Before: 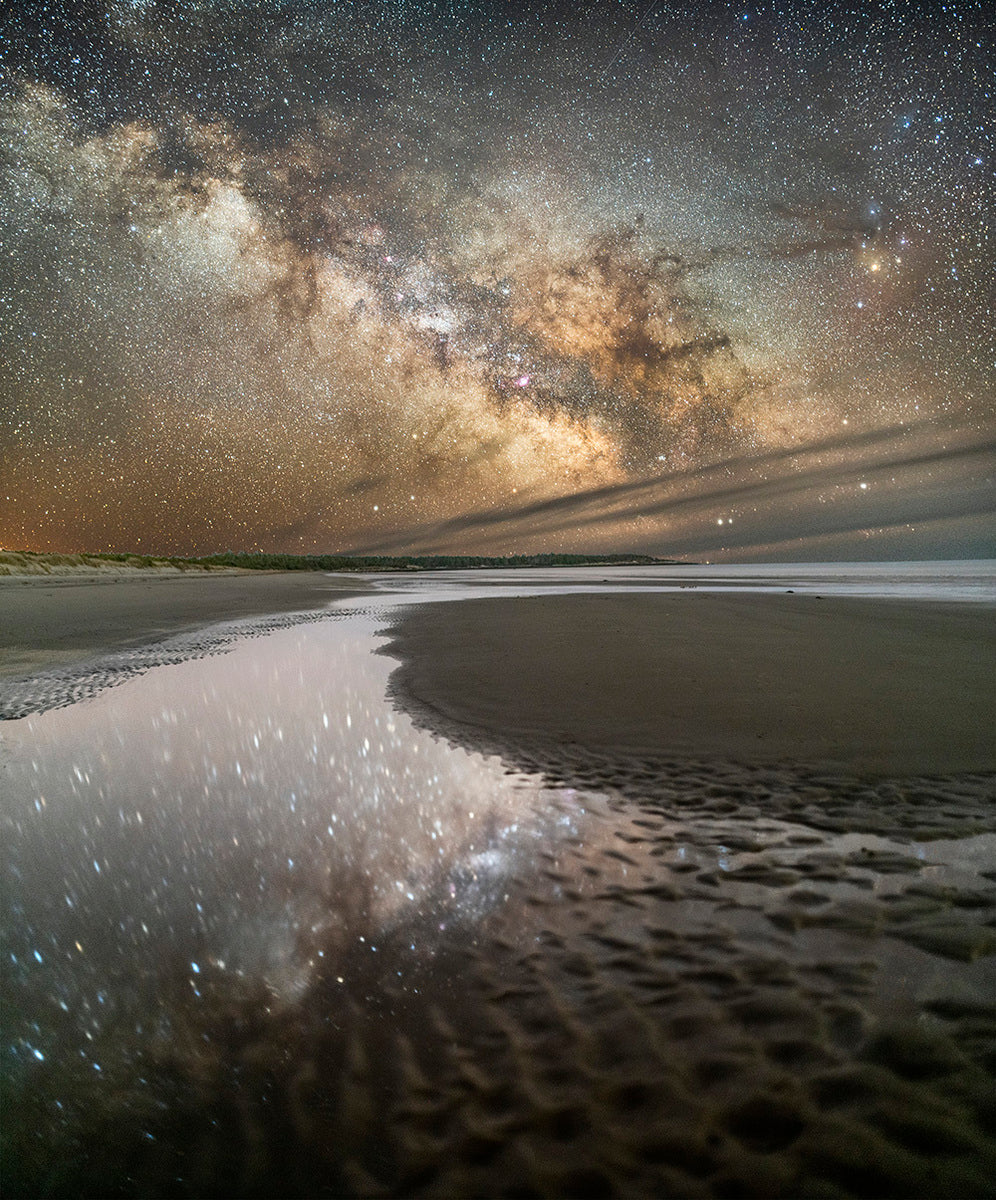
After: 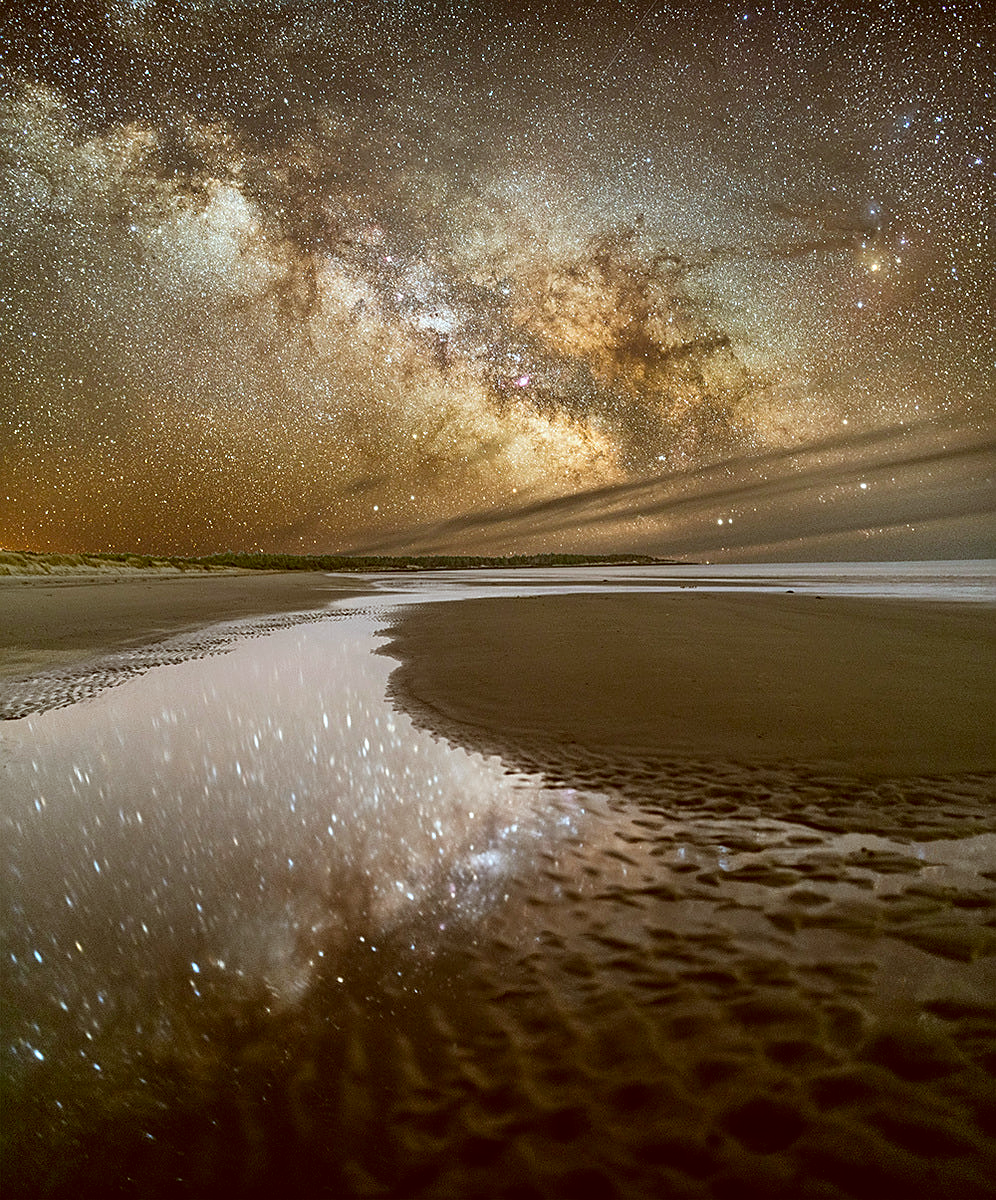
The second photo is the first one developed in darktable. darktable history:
color correction: highlights a* -5.3, highlights b* 9.8, shadows a* 9.8, shadows b* 24.26
sharpen: on, module defaults
white balance: red 0.967, blue 1.119, emerald 0.756
